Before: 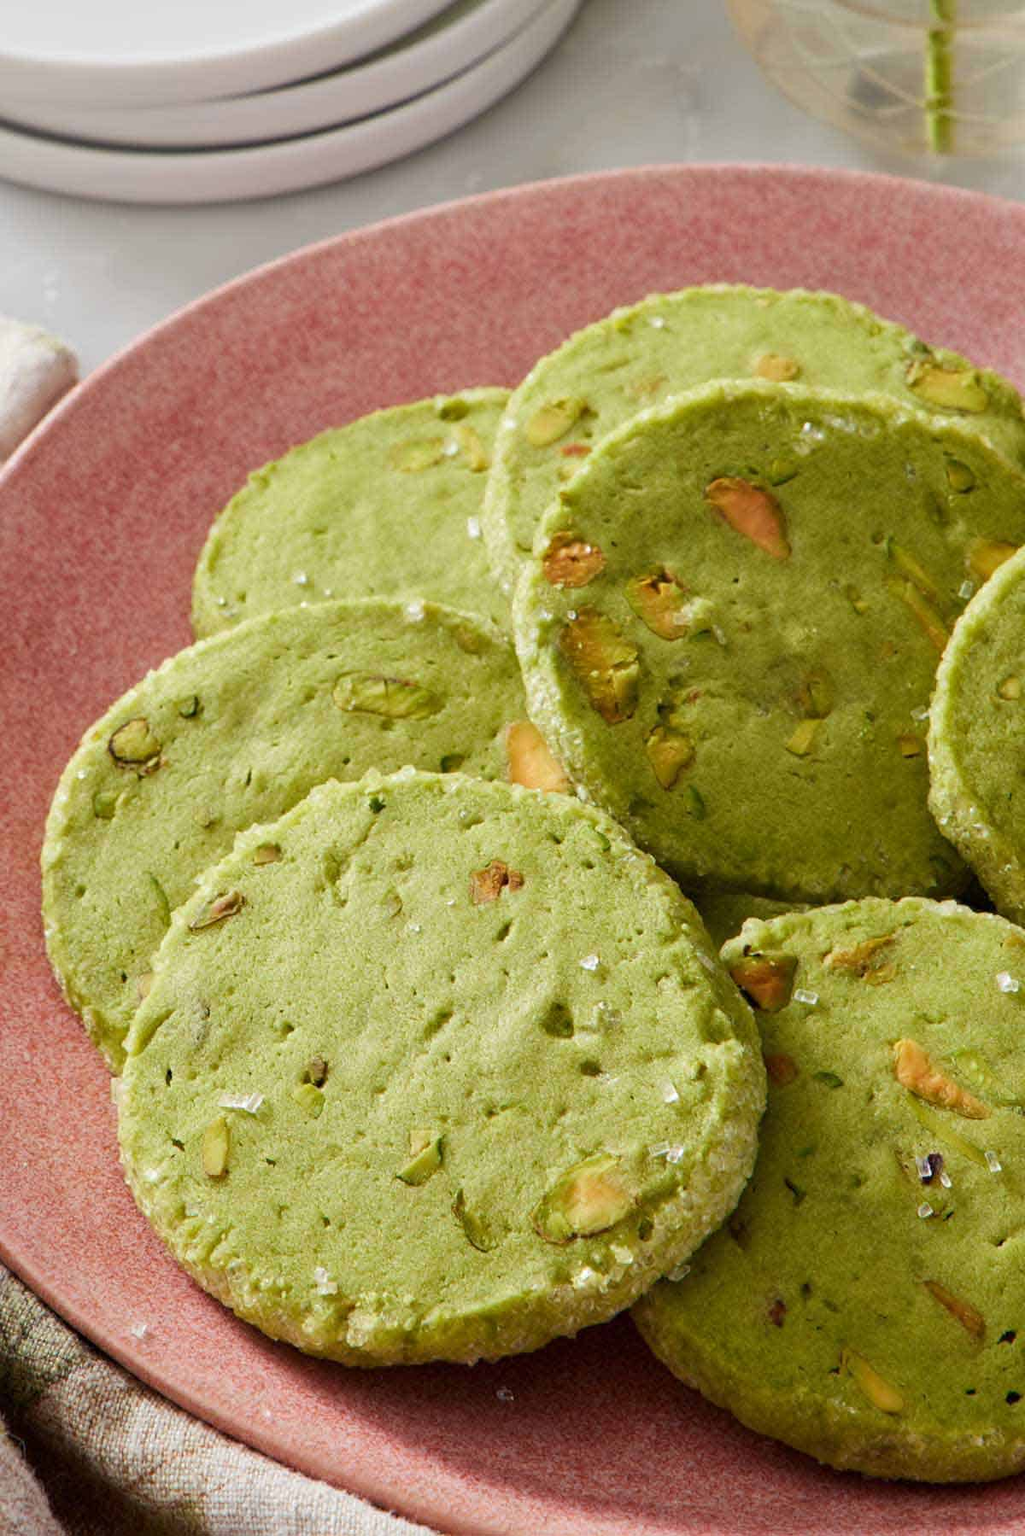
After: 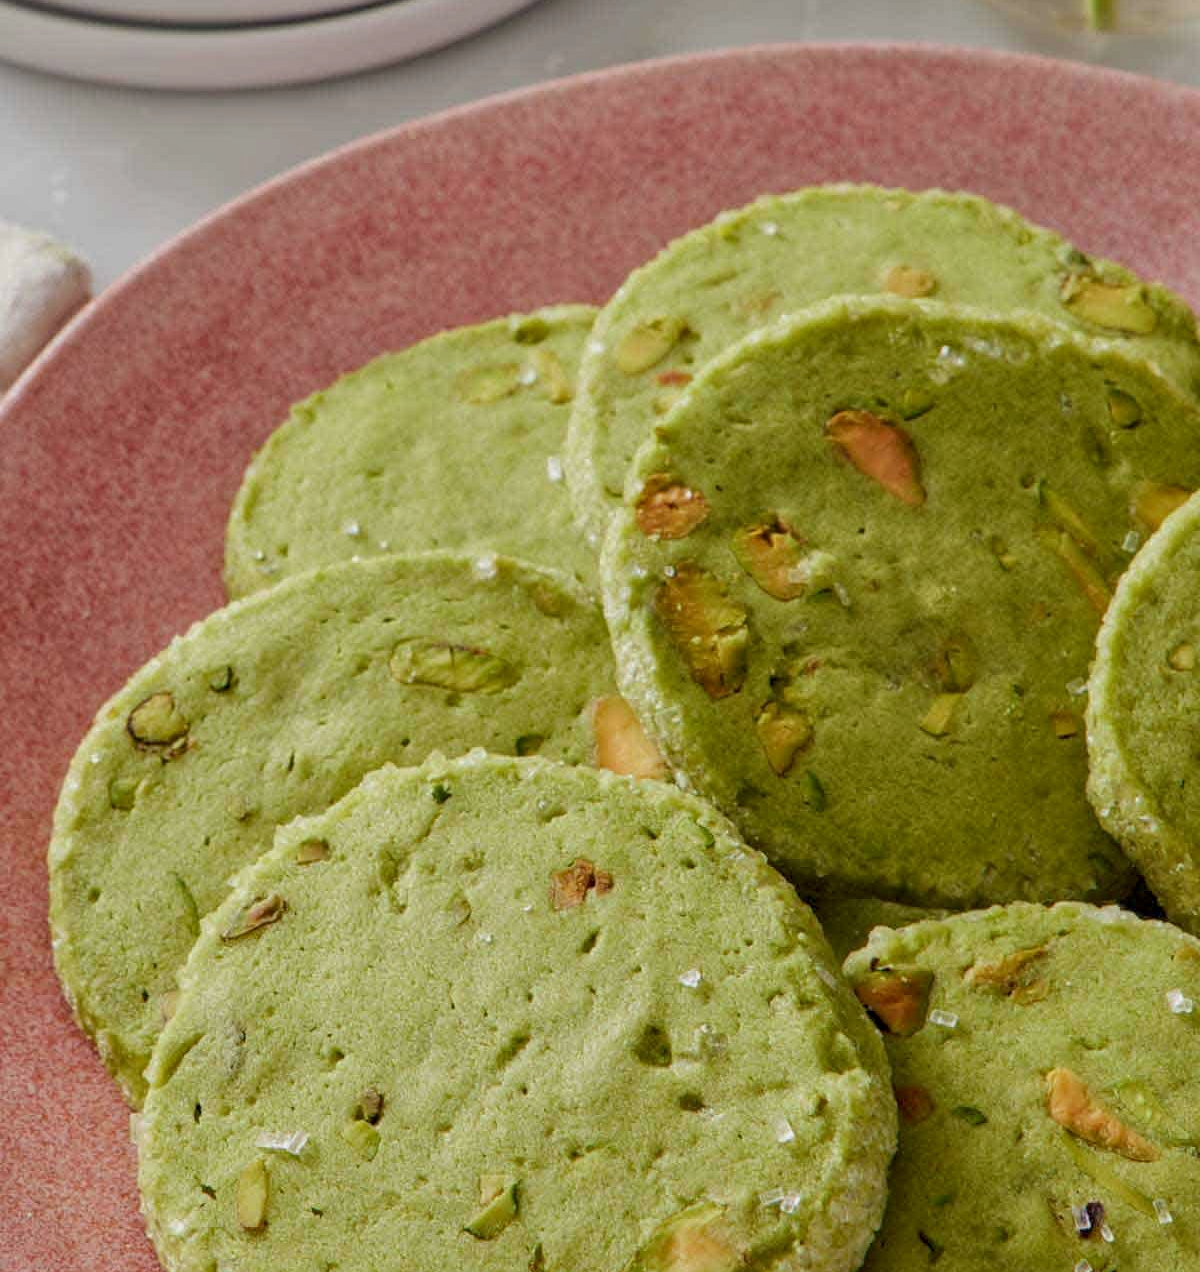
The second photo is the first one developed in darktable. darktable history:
tone equalizer: -8 EV 0.25 EV, -7 EV 0.417 EV, -6 EV 0.417 EV, -5 EV 0.25 EV, -3 EV -0.25 EV, -2 EV -0.417 EV, -1 EV -0.417 EV, +0 EV -0.25 EV, edges refinement/feathering 500, mask exposure compensation -1.57 EV, preserve details guided filter
crop and rotate: top 8.293%, bottom 20.996%
local contrast: on, module defaults
